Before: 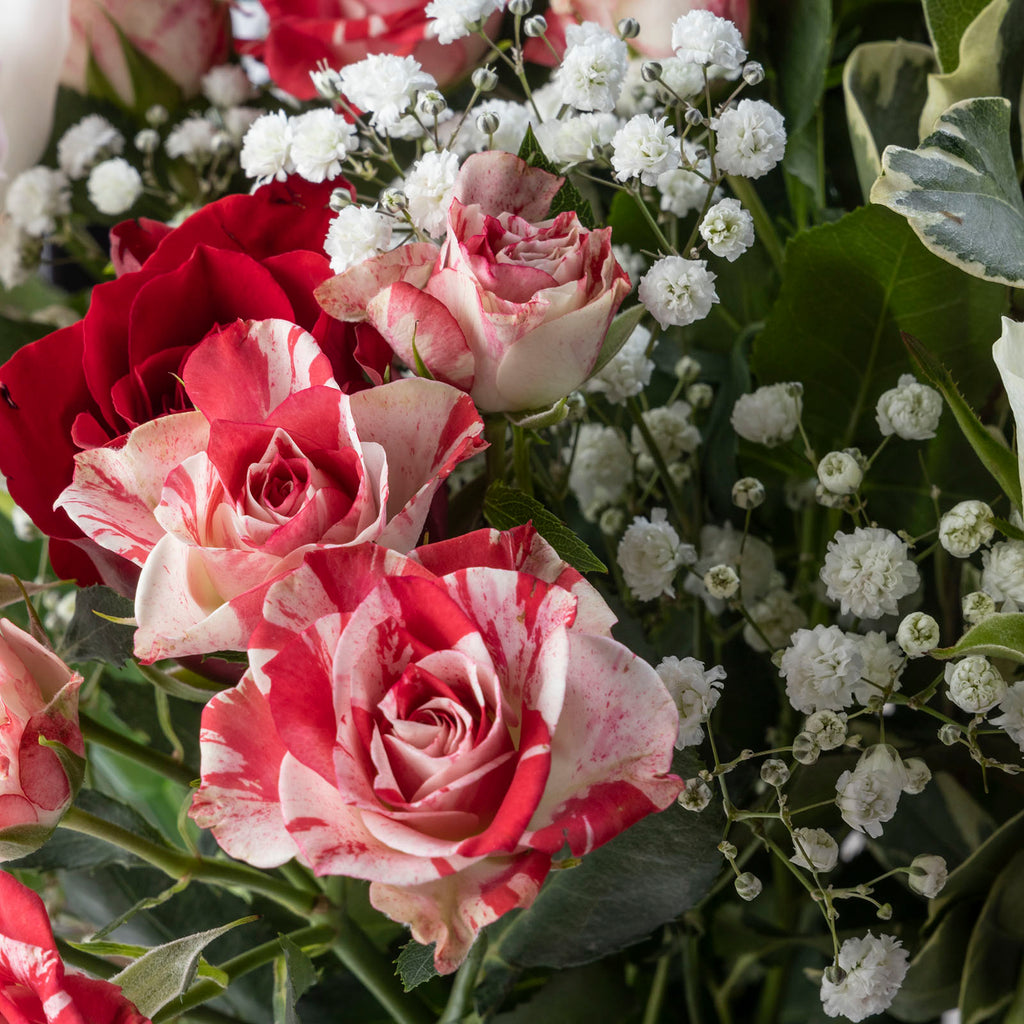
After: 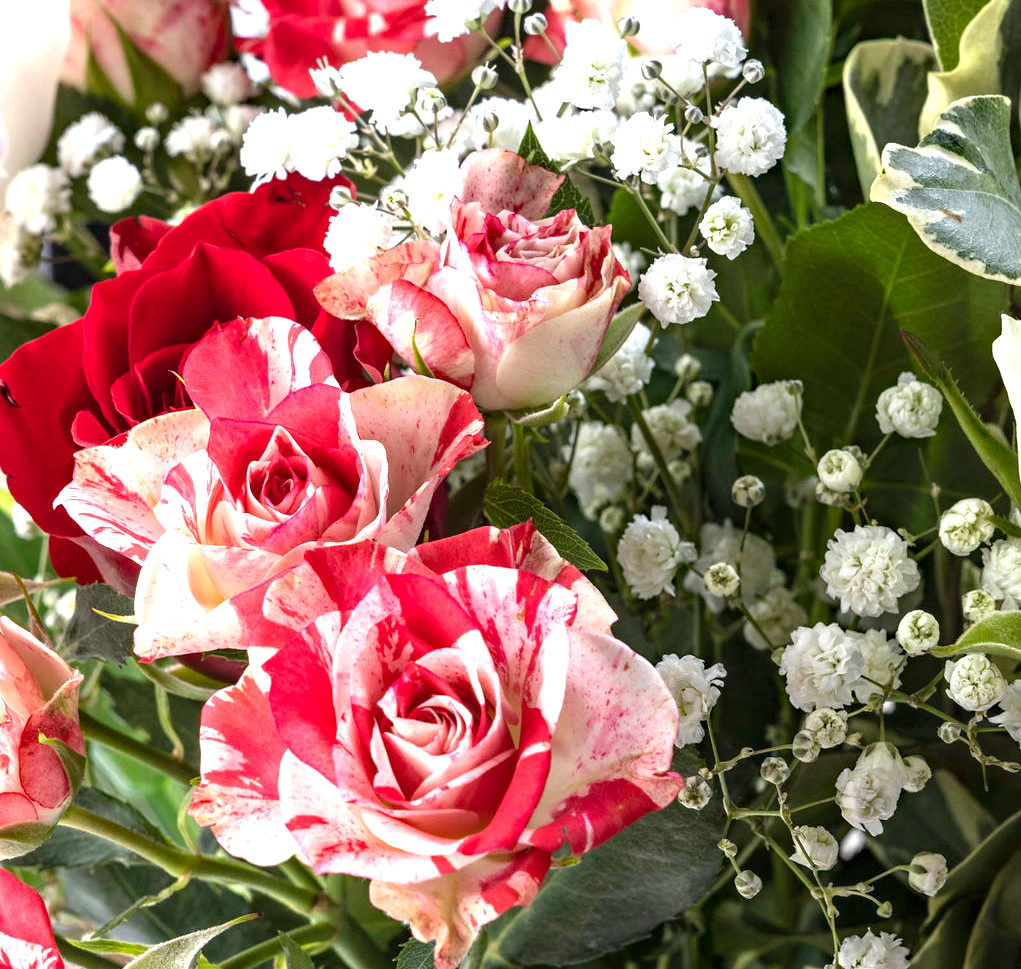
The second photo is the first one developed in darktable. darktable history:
crop: top 0.25%, right 0.256%, bottom 5.052%
exposure: black level correction 0, exposure 1.199 EV, compensate exposure bias true, compensate highlight preservation false
haze removal: compatibility mode true
tone equalizer: on, module defaults
